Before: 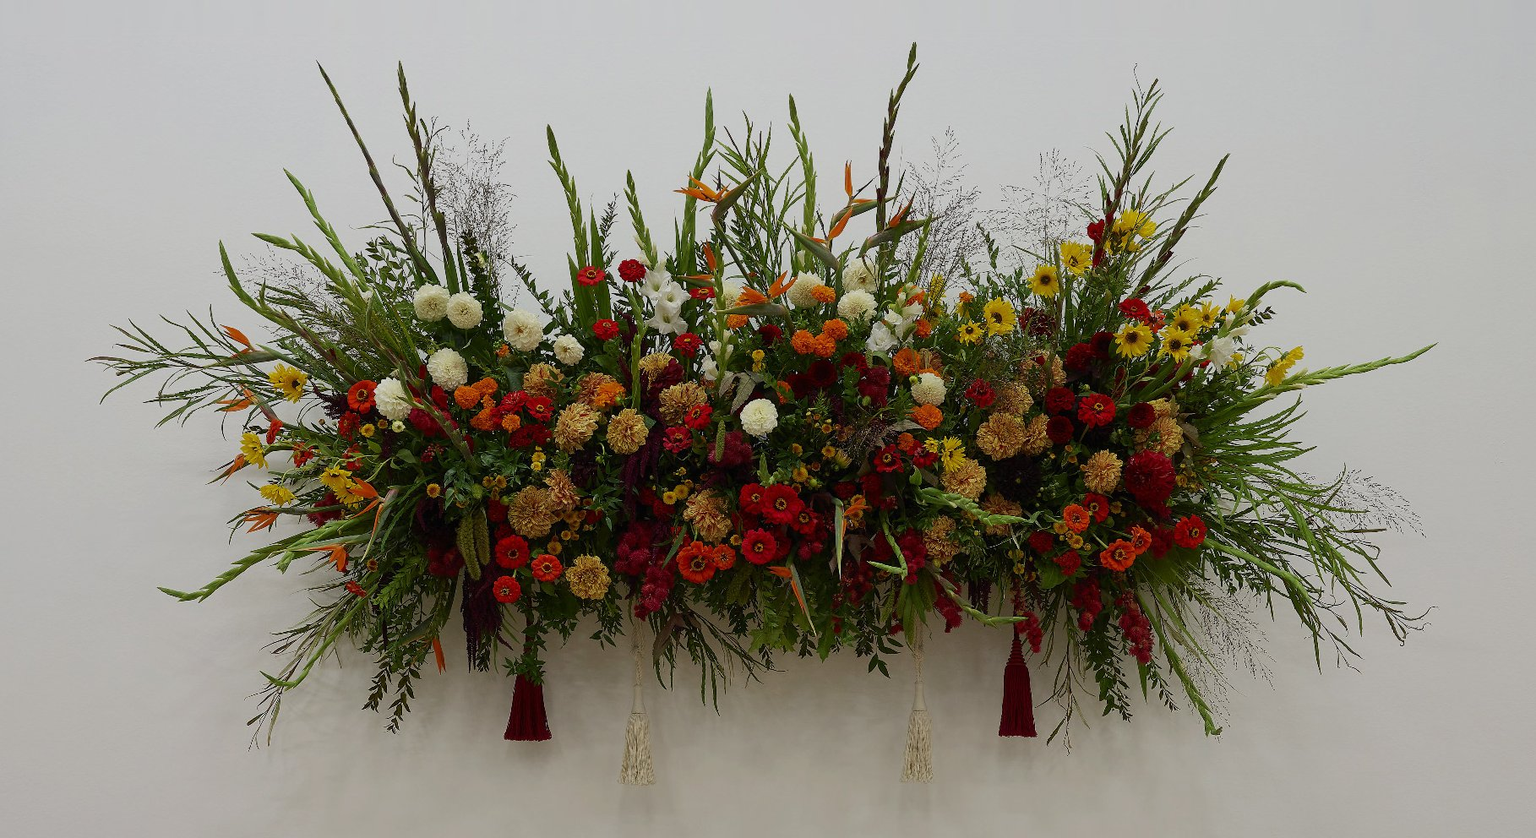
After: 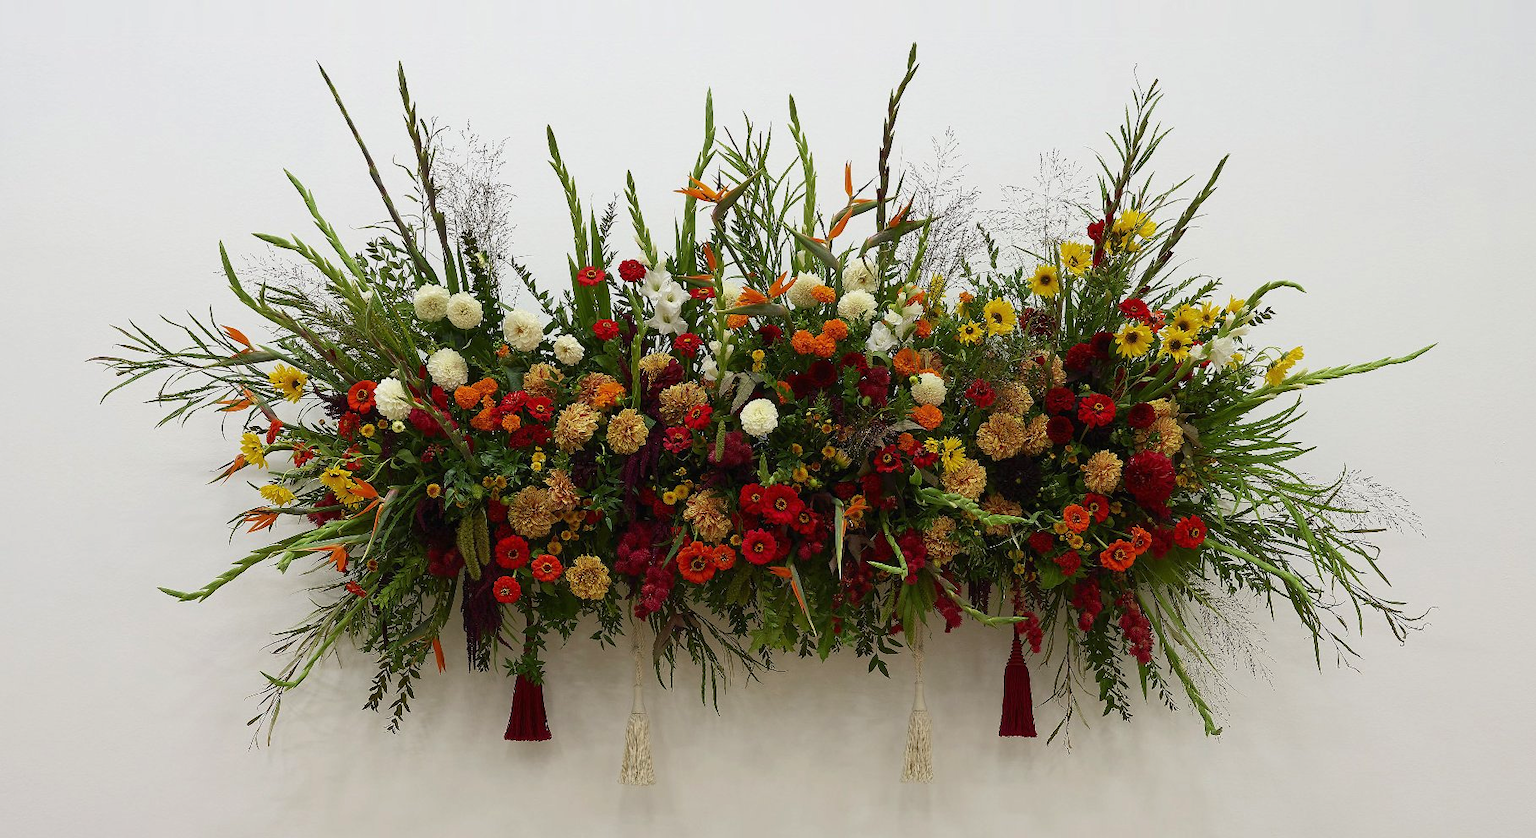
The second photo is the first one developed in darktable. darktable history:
tone equalizer: -7 EV 0.13 EV, smoothing diameter 25%, edges refinement/feathering 10, preserve details guided filter
exposure: black level correction 0, exposure 0.5 EV, compensate exposure bias true, compensate highlight preservation false
